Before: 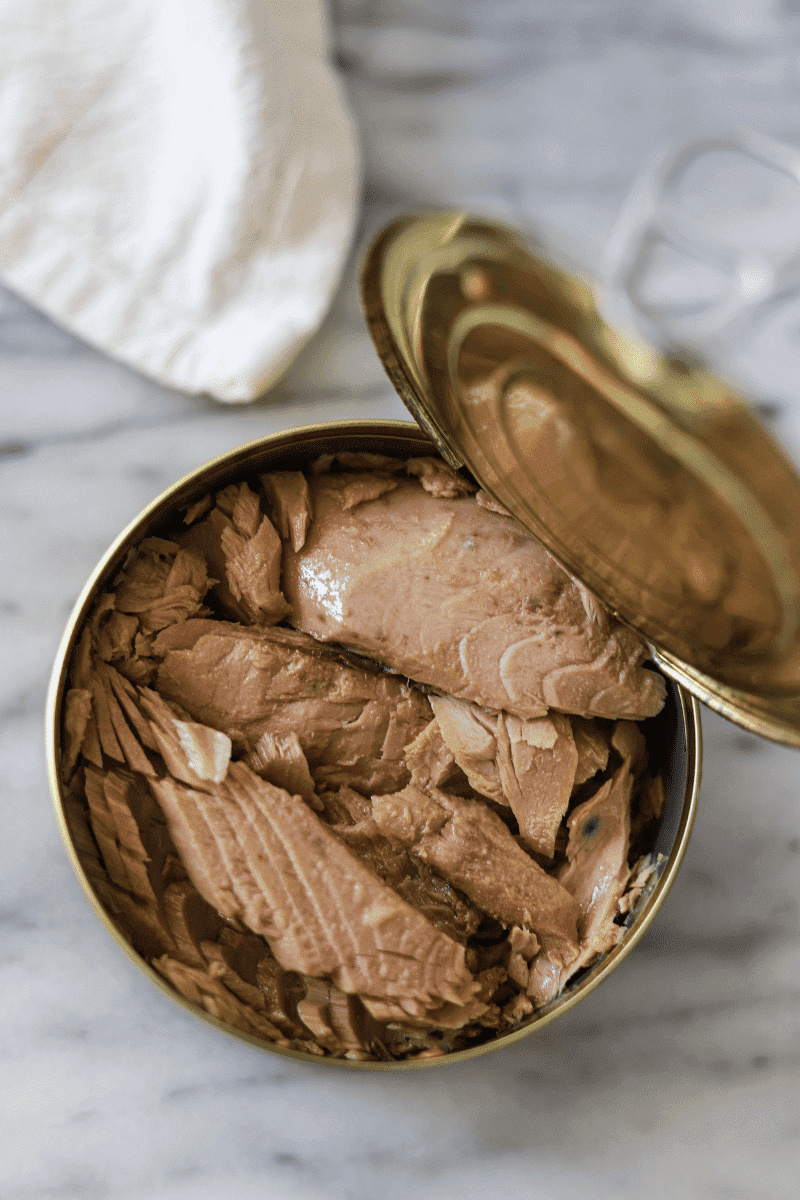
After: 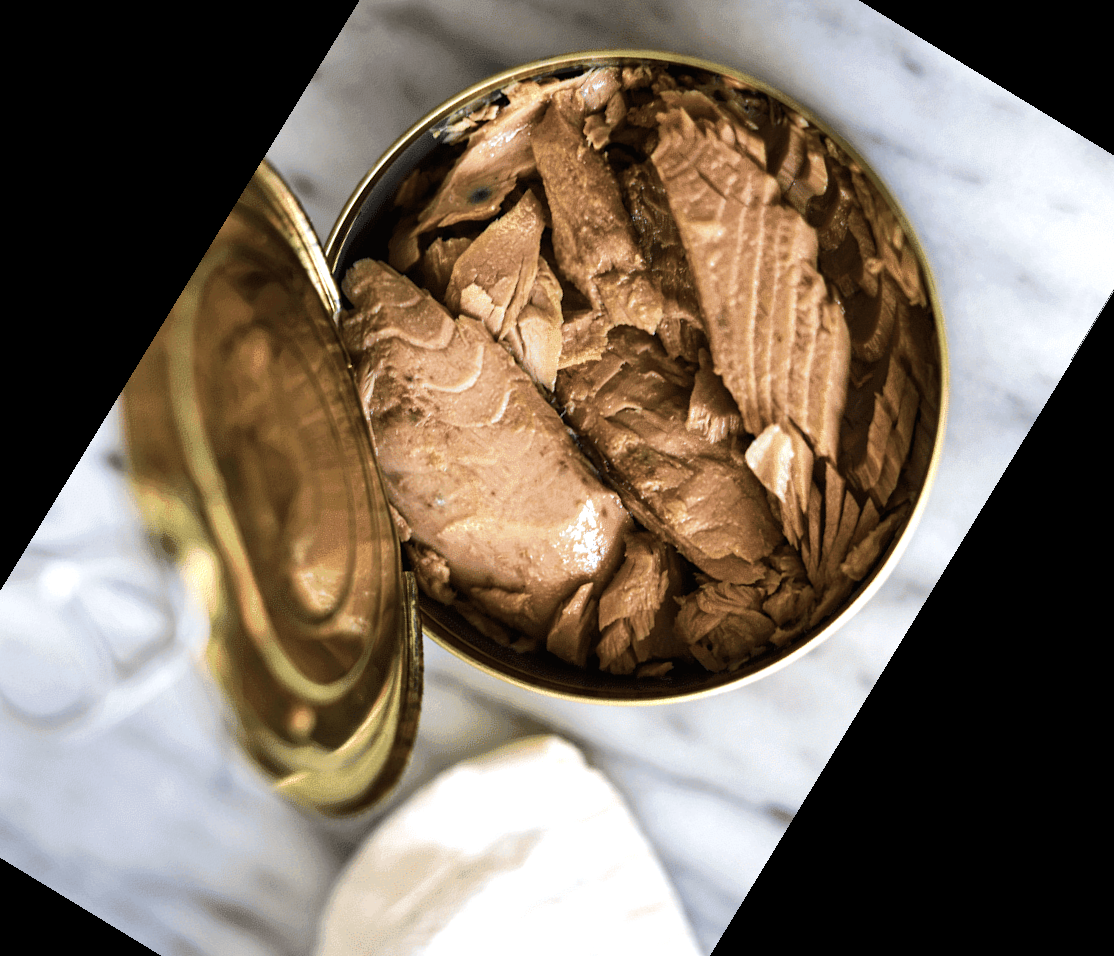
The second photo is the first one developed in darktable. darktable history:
velvia: on, module defaults
crop and rotate: angle 148.68°, left 9.111%, top 15.603%, right 4.588%, bottom 17.041%
rotate and perspective: rotation -0.45°, automatic cropping original format, crop left 0.008, crop right 0.992, crop top 0.012, crop bottom 0.988
tone equalizer: -8 EV -0.75 EV, -7 EV -0.7 EV, -6 EV -0.6 EV, -5 EV -0.4 EV, -3 EV 0.4 EV, -2 EV 0.6 EV, -1 EV 0.7 EV, +0 EV 0.75 EV, edges refinement/feathering 500, mask exposure compensation -1.57 EV, preserve details no
